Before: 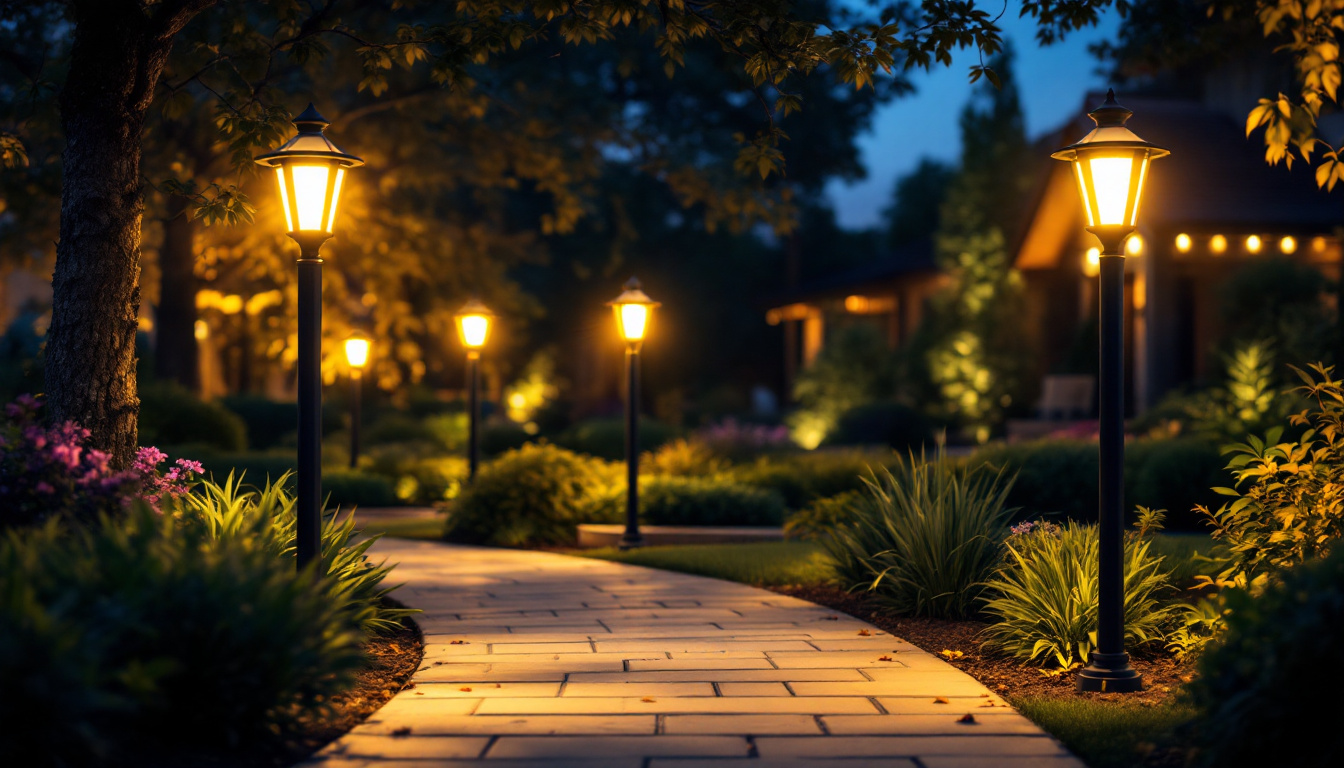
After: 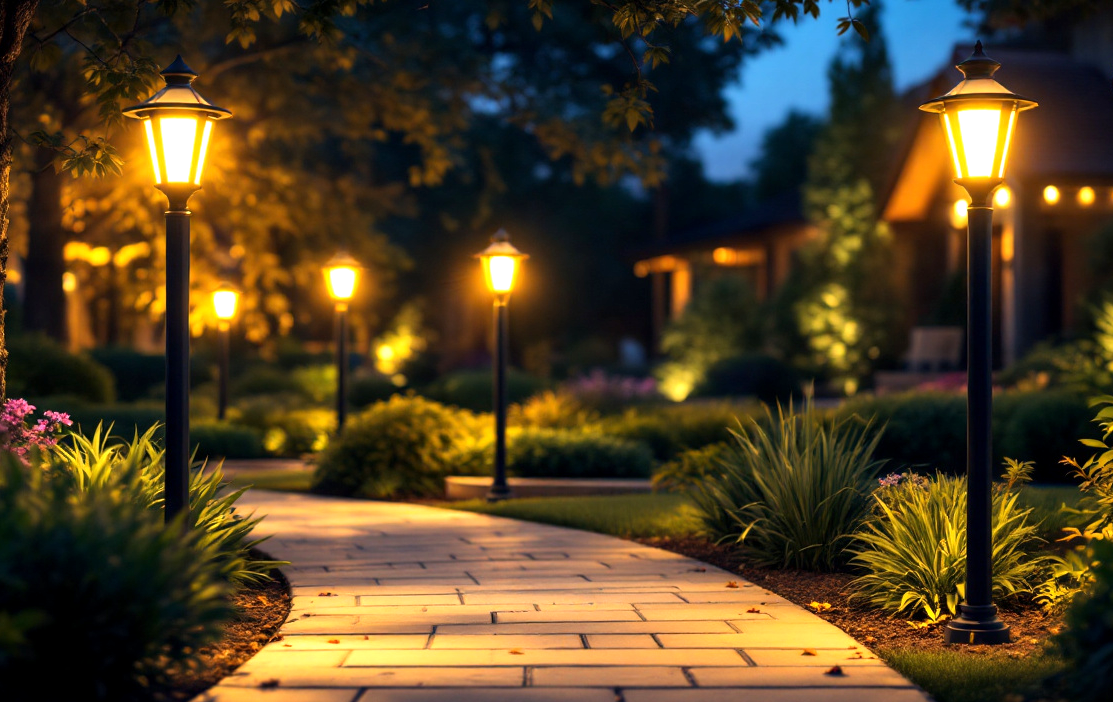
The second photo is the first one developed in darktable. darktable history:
crop: left 9.831%, top 6.264%, right 7.321%, bottom 2.265%
exposure: black level correction 0.001, exposure 0.499 EV, compensate highlight preservation false
